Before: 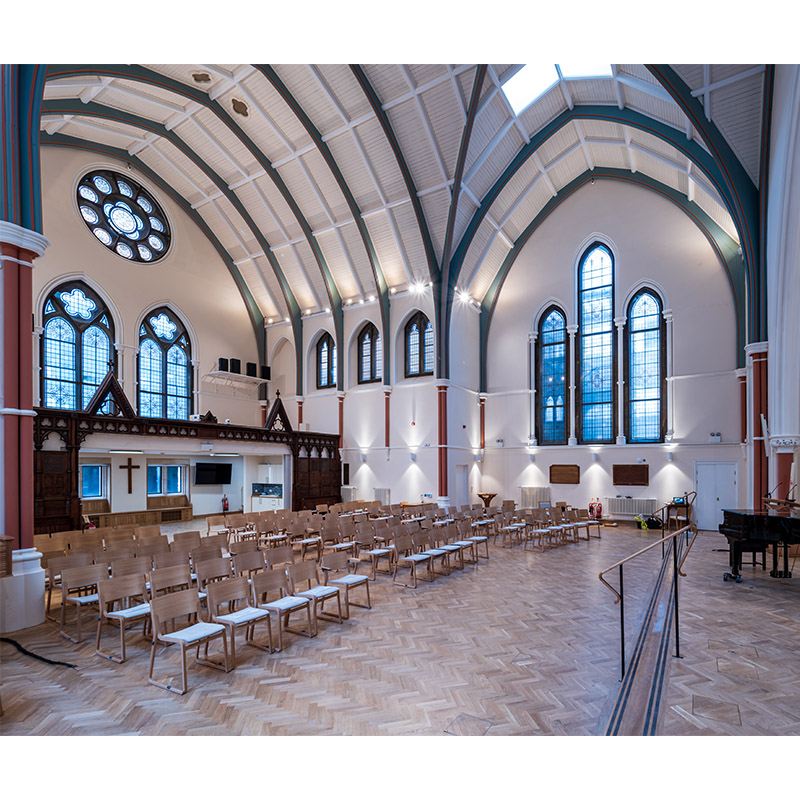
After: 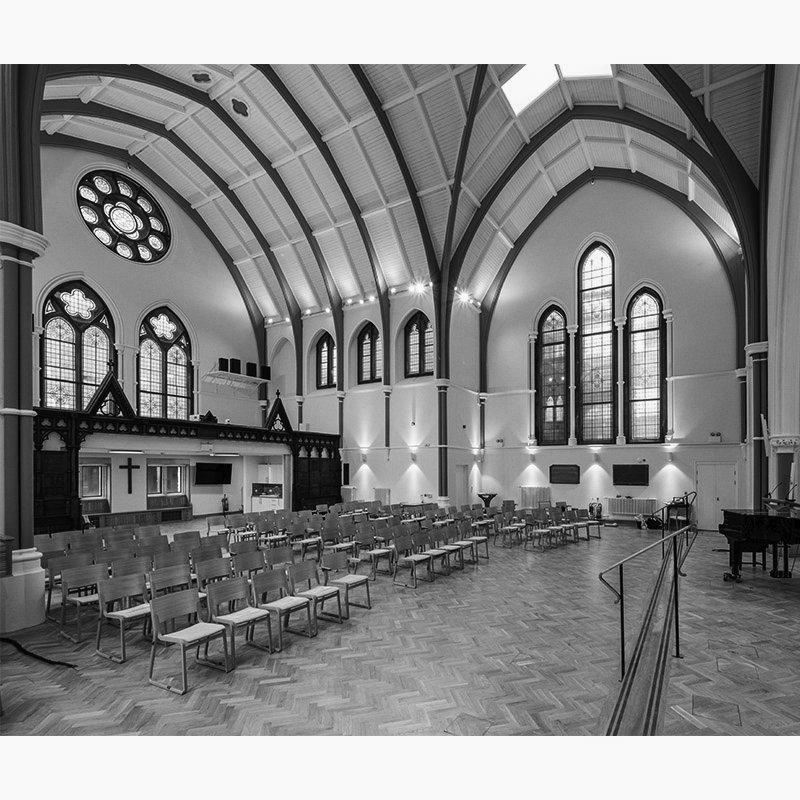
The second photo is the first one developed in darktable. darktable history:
tone curve: curves: ch0 [(0, 0) (0.003, 0.019) (0.011, 0.022) (0.025, 0.027) (0.044, 0.037) (0.069, 0.049) (0.1, 0.066) (0.136, 0.091) (0.177, 0.125) (0.224, 0.159) (0.277, 0.206) (0.335, 0.266) (0.399, 0.332) (0.468, 0.411) (0.543, 0.492) (0.623, 0.577) (0.709, 0.668) (0.801, 0.767) (0.898, 0.869) (1, 1)], preserve colors none
monochrome: a 32, b 64, size 2.3
grain: coarseness 14.57 ISO, strength 8.8%
